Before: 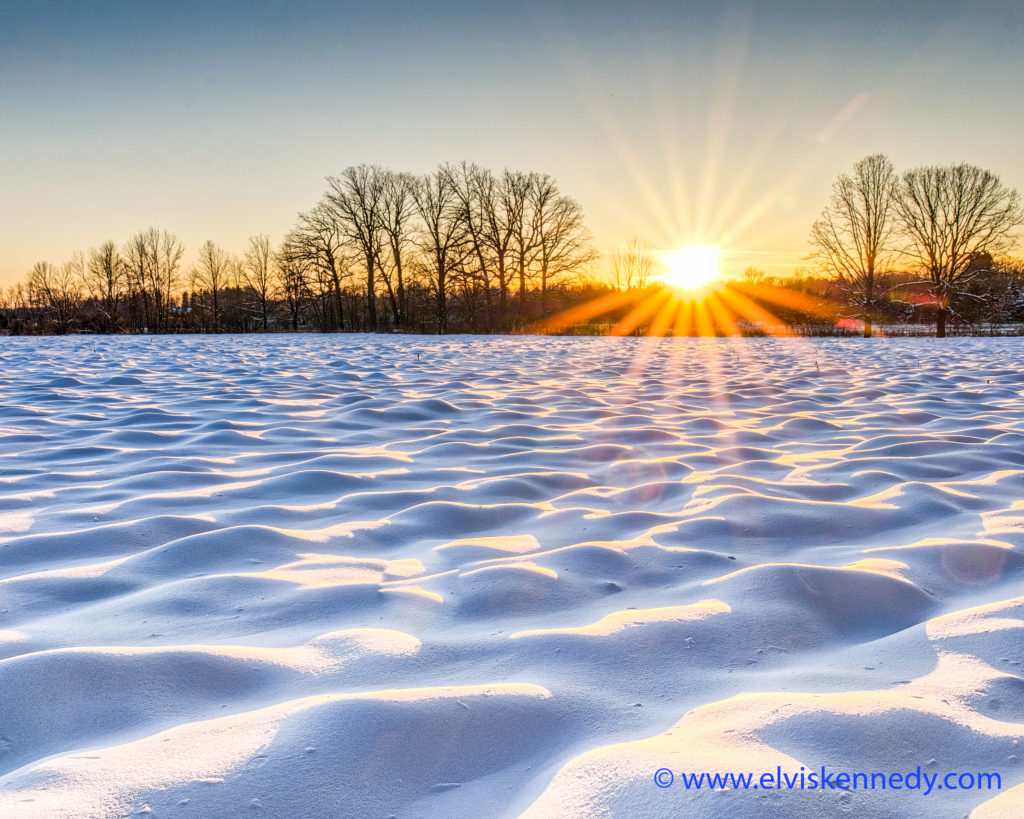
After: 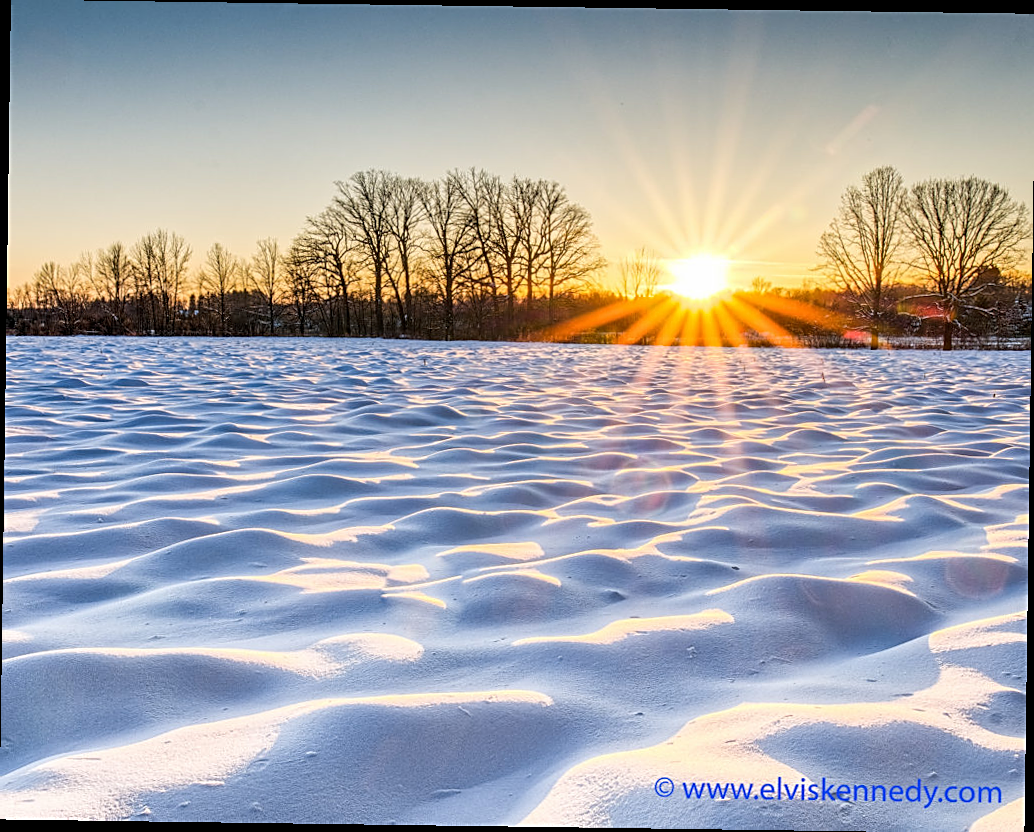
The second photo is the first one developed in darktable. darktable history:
rotate and perspective: rotation 0.8°, automatic cropping off
sharpen: on, module defaults
